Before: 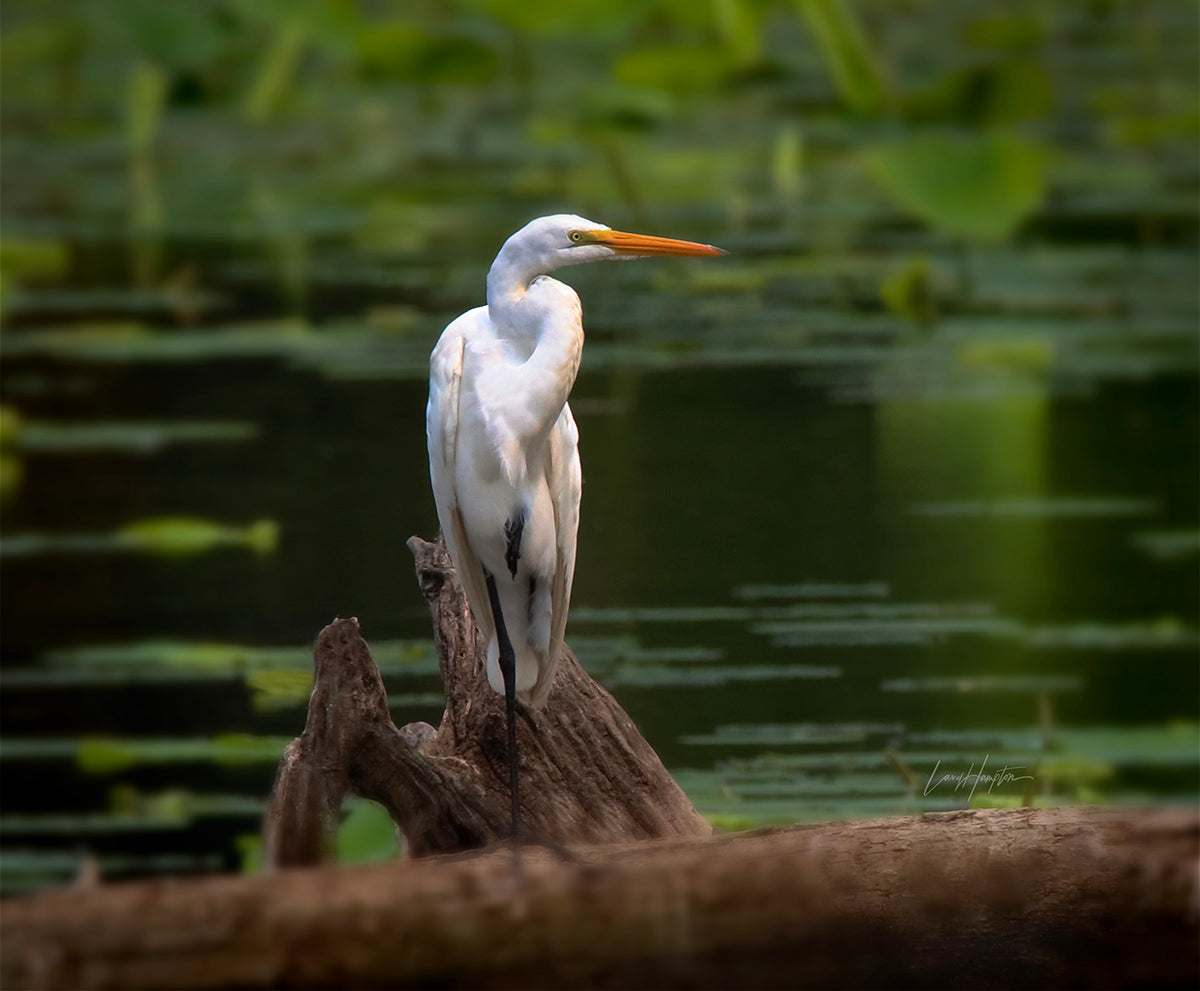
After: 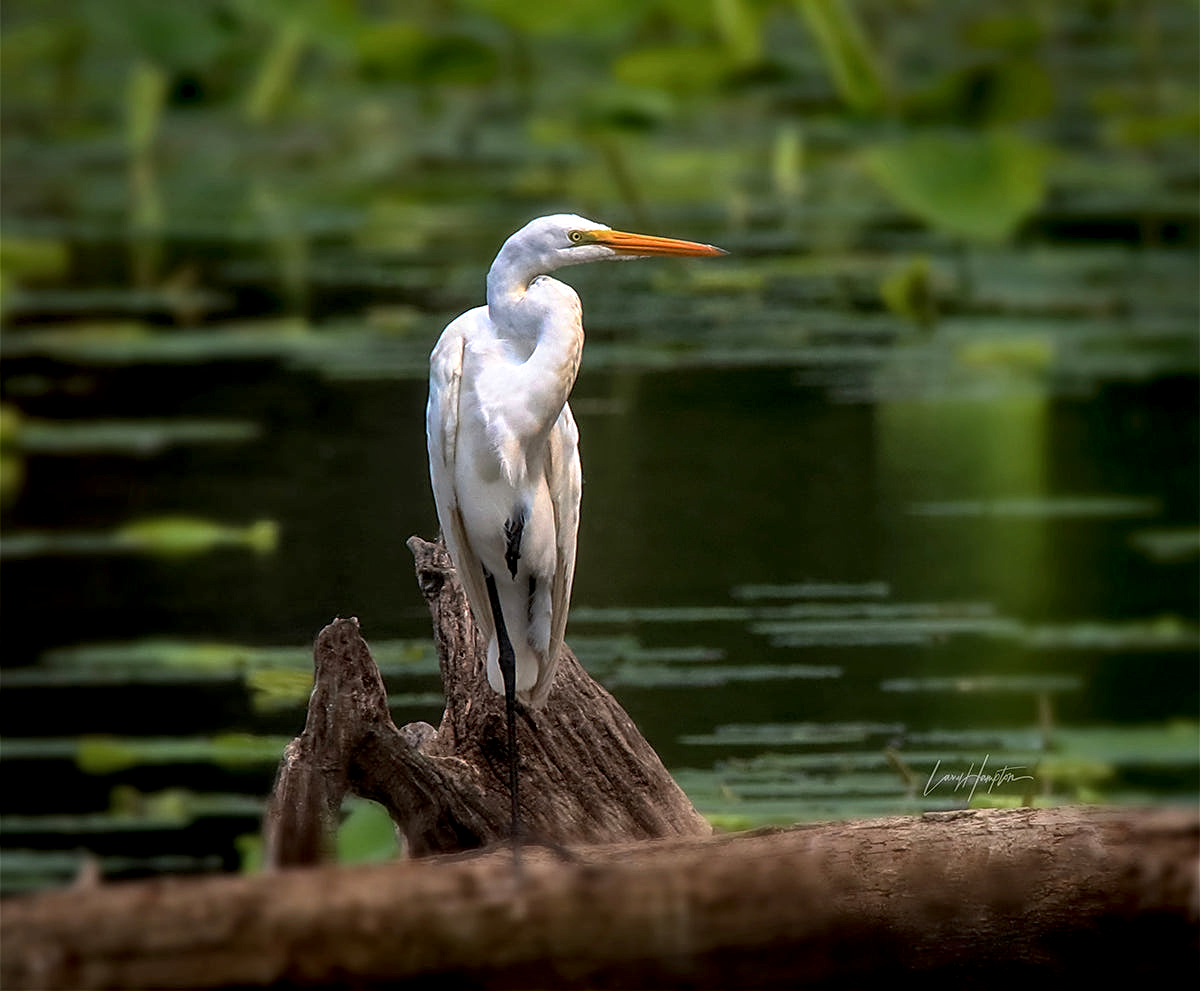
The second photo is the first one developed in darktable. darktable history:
sharpen: amount 0.579
local contrast: detail 142%
